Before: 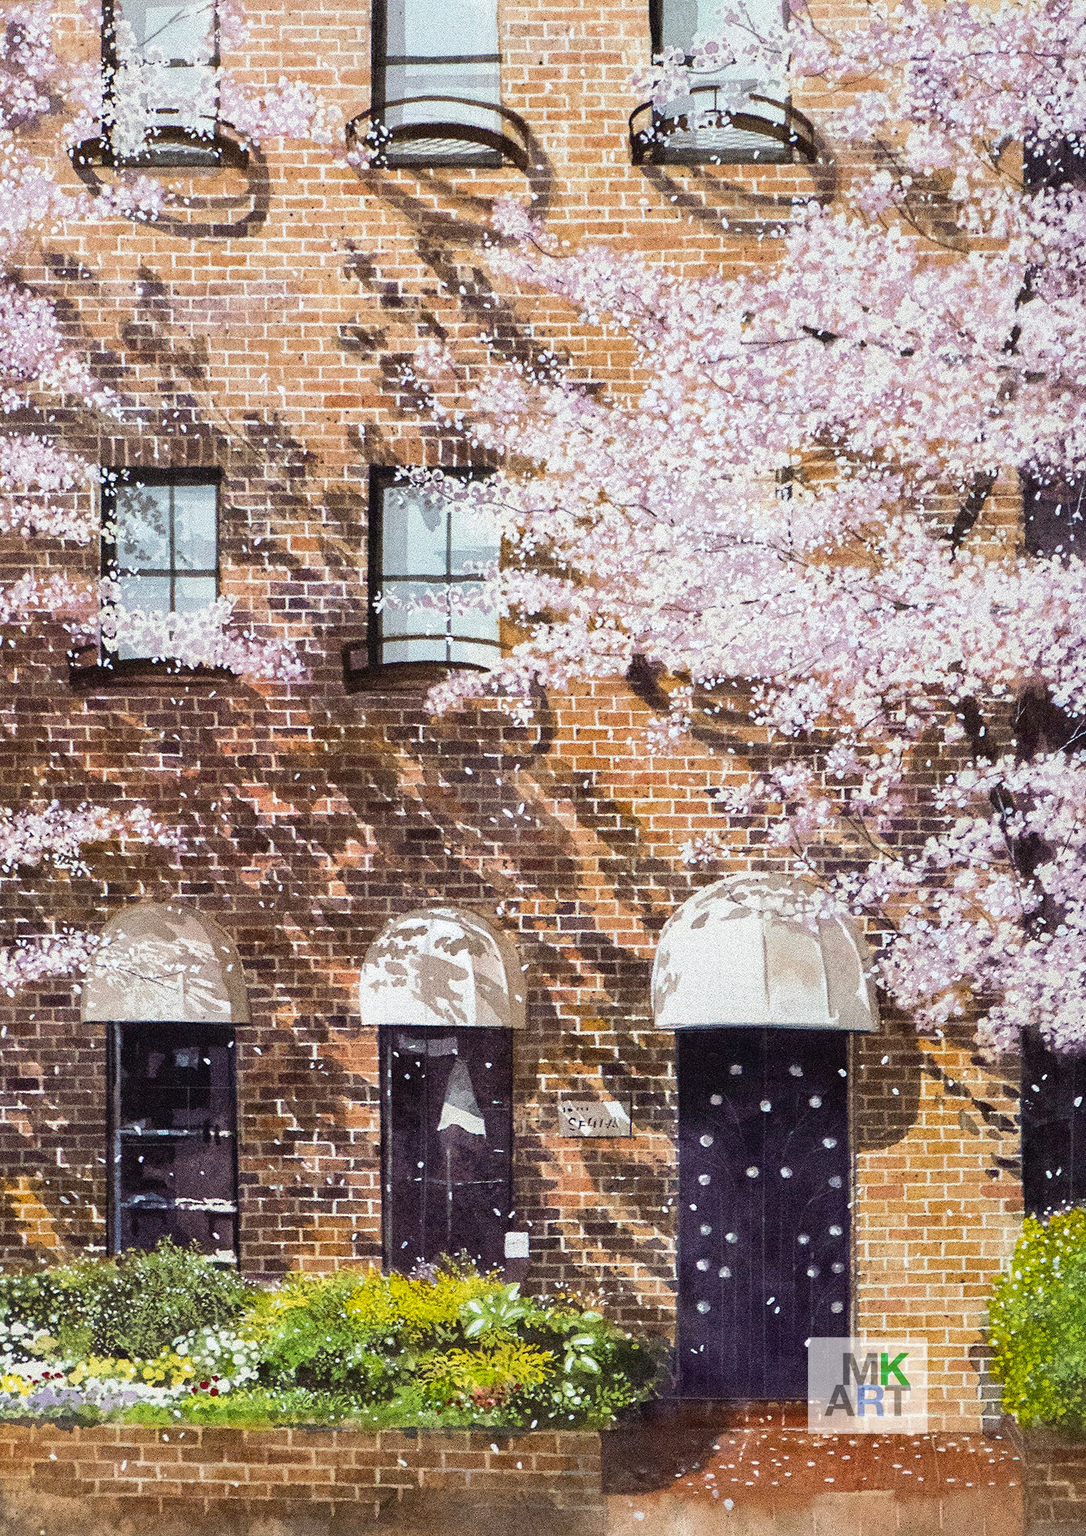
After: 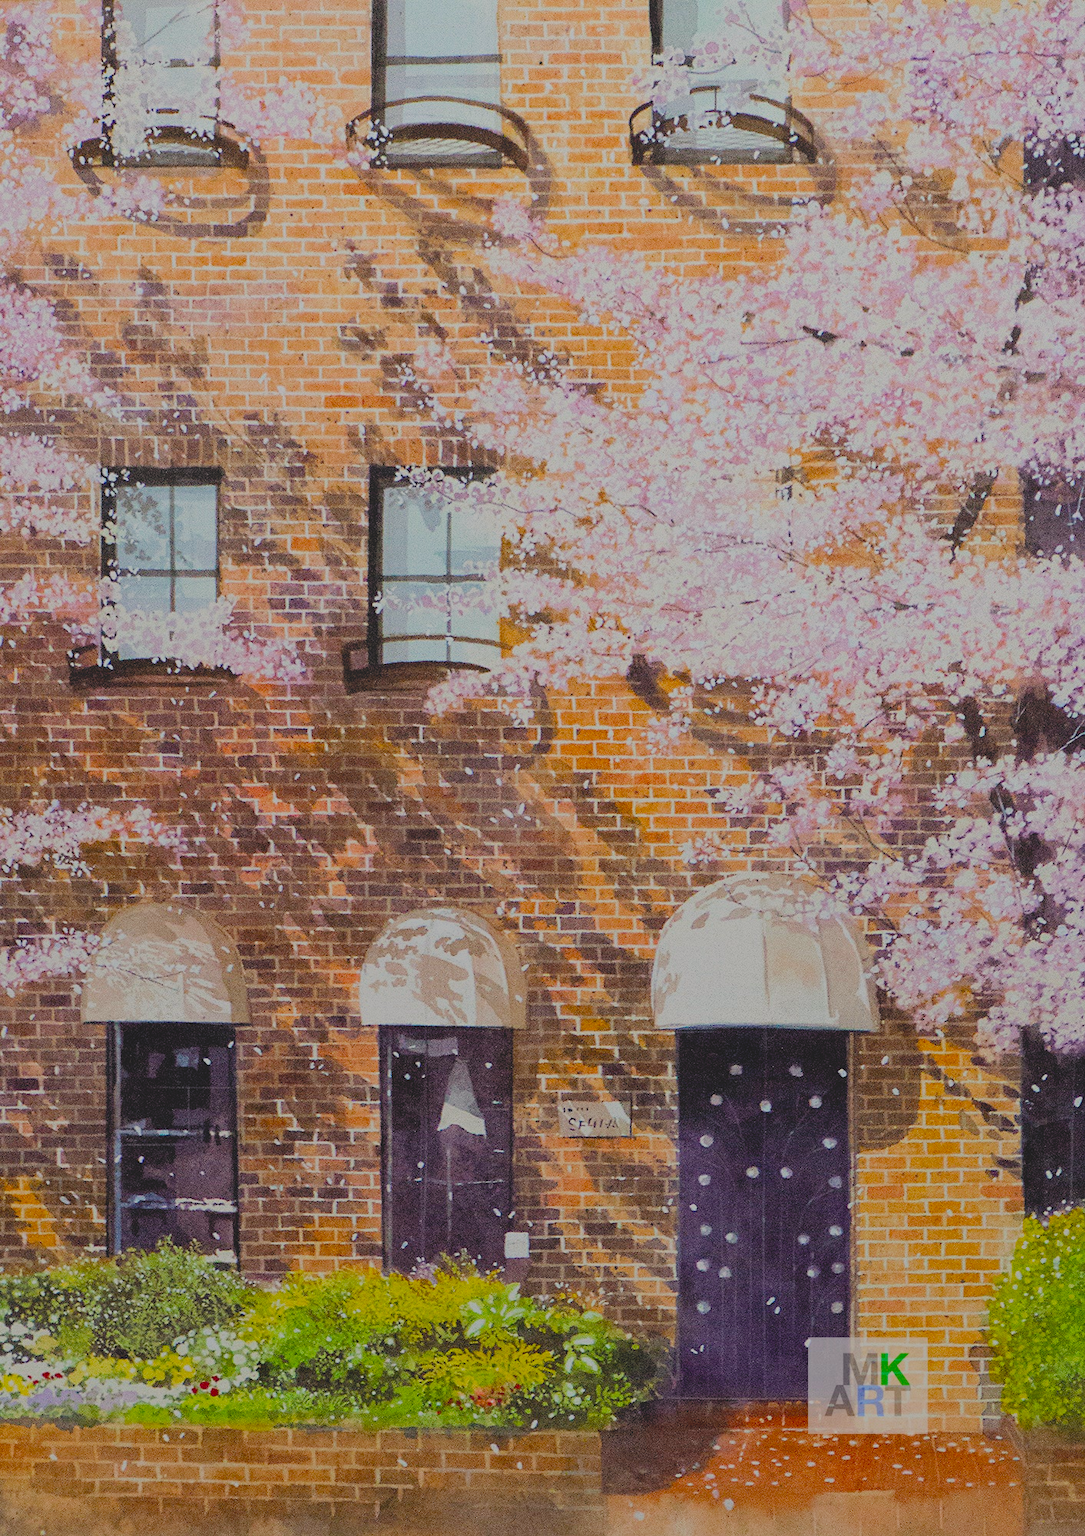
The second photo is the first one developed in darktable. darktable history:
filmic rgb: black relative exposure -8.79 EV, white relative exposure 4.98 EV, threshold 6 EV, target black luminance 0%, hardness 3.77, latitude 66.34%, contrast 0.822, highlights saturation mix 10%, shadows ↔ highlights balance 20%, add noise in highlights 0.1, color science v4 (2020), iterations of high-quality reconstruction 0, type of noise poissonian, enable highlight reconstruction true
local contrast: detail 70%
white balance: red 1.009, blue 0.985
